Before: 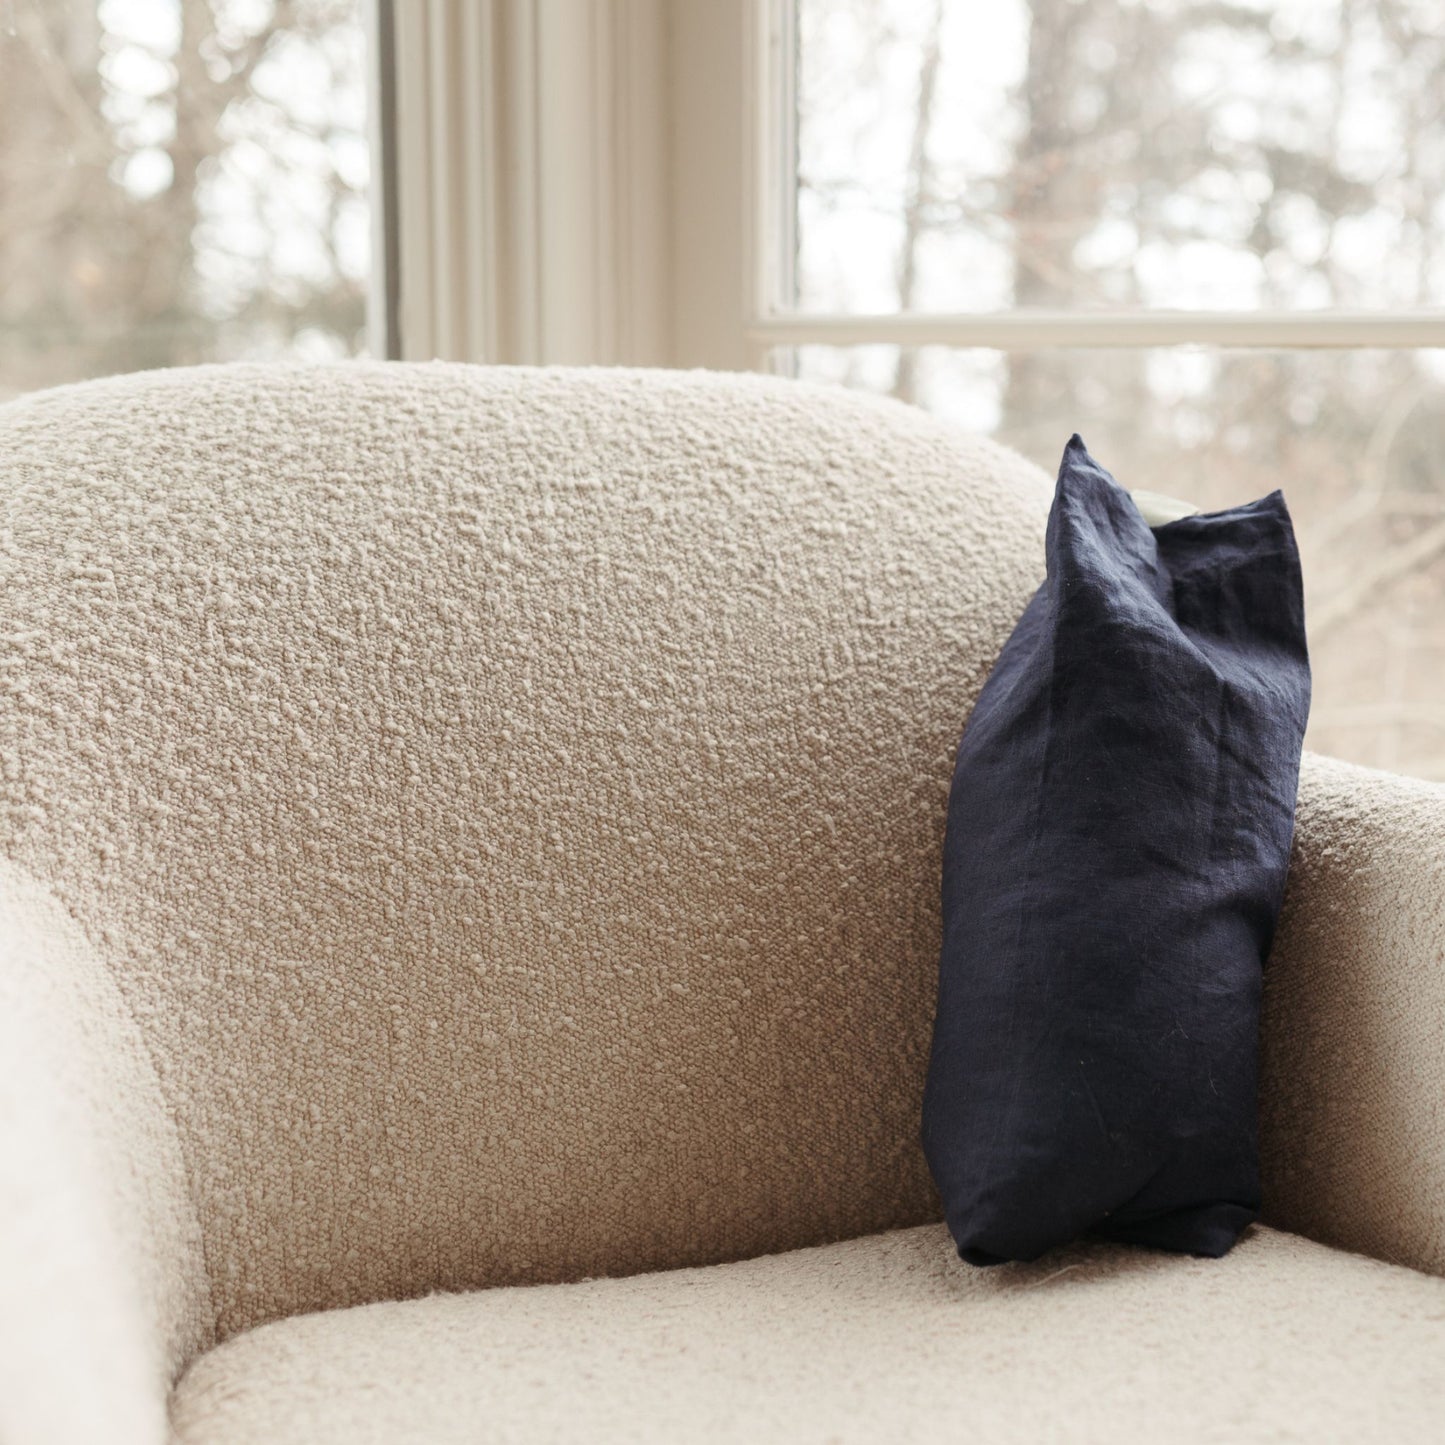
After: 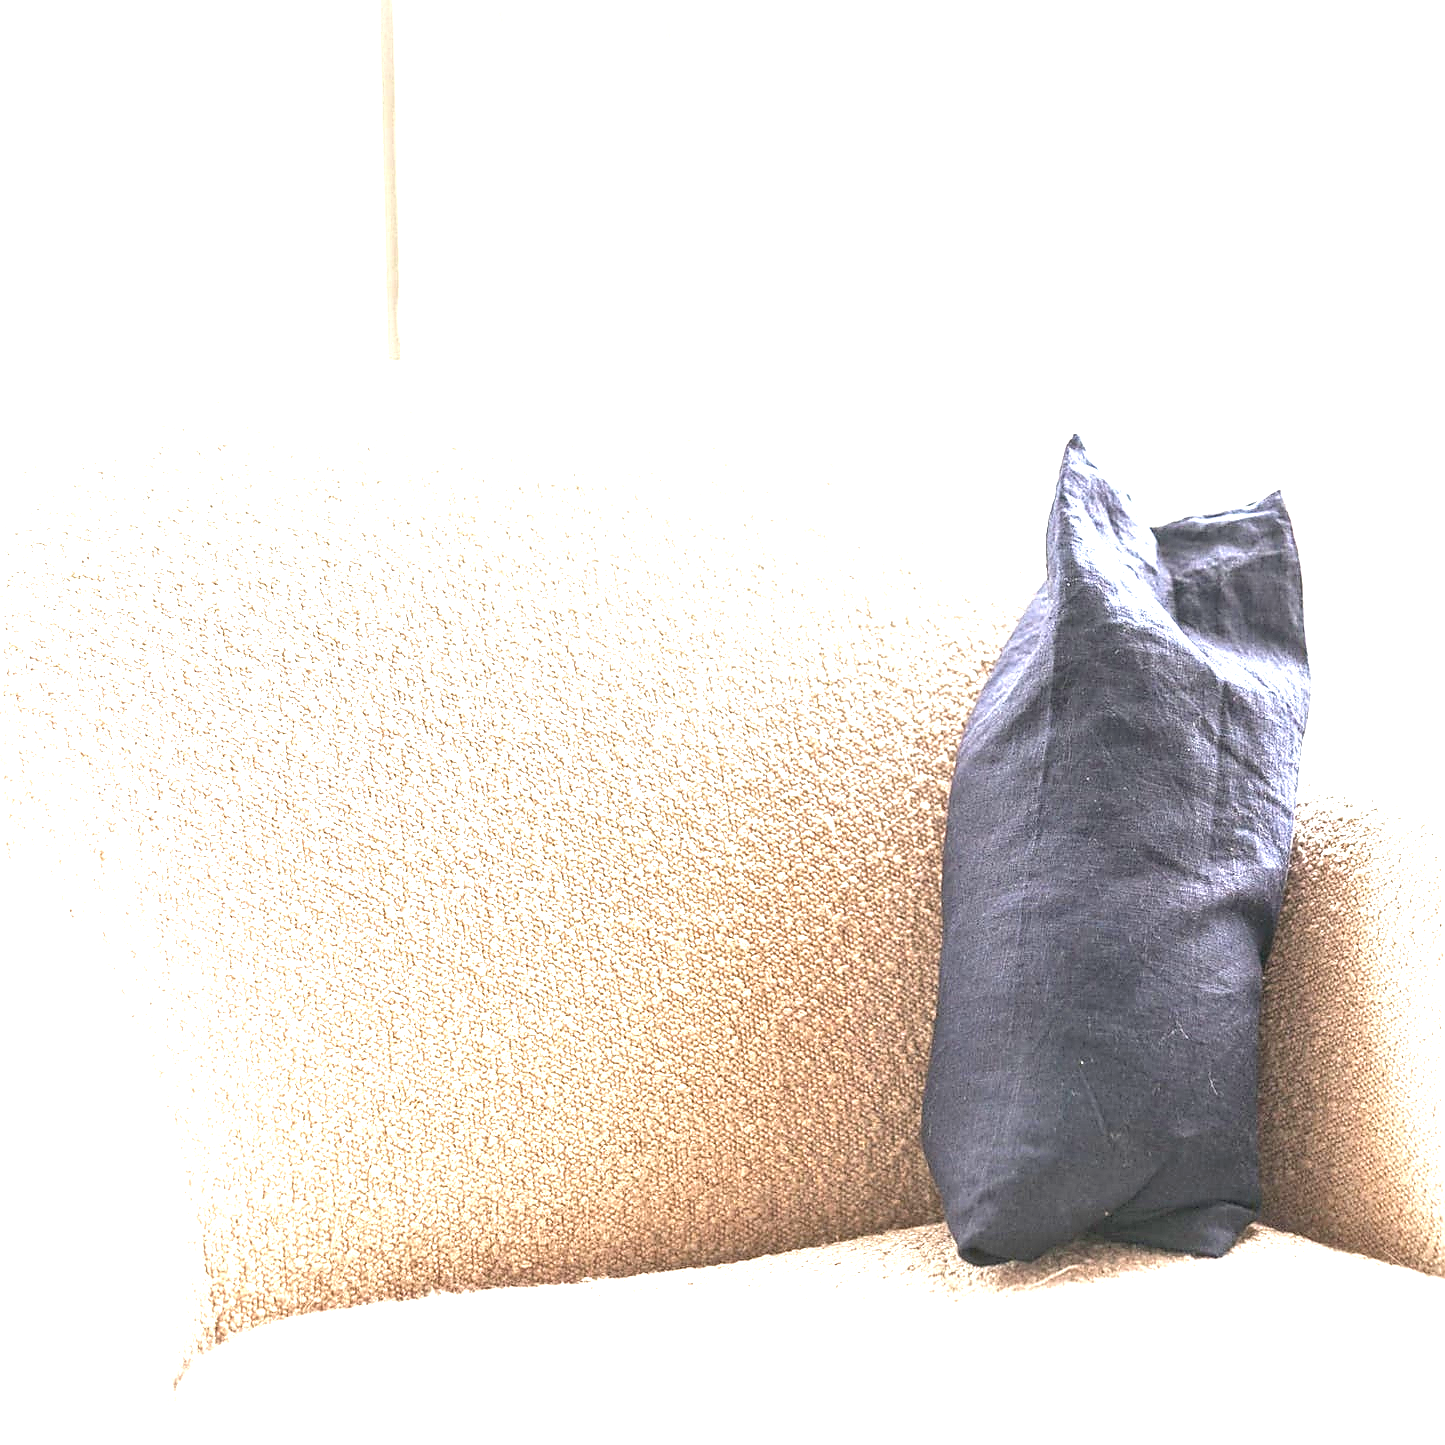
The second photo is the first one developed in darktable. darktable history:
rgb levels: preserve colors max RGB
exposure: exposure 2.207 EV, compensate highlight preservation false
sharpen: radius 1.4, amount 1.25, threshold 0.7
local contrast: on, module defaults
